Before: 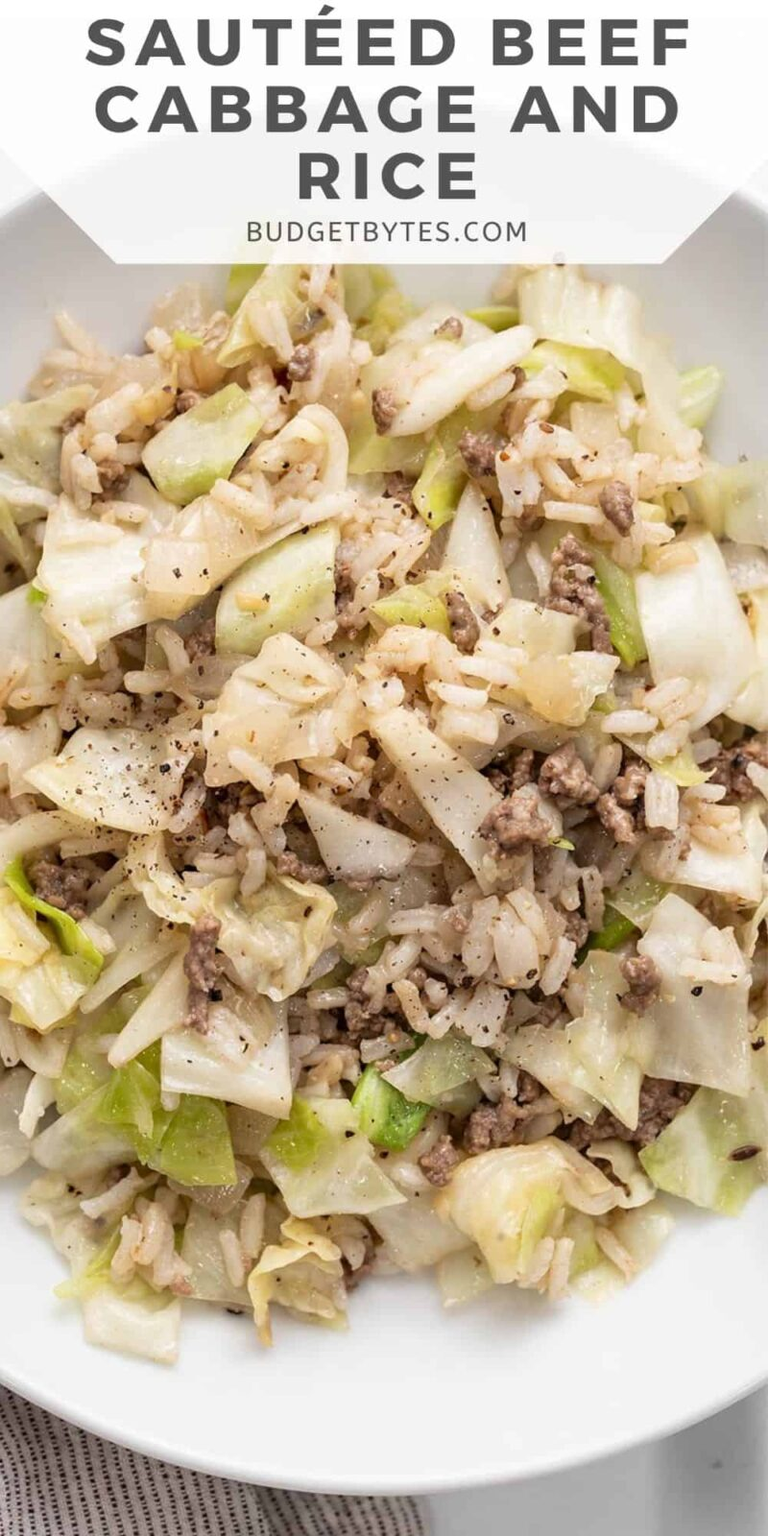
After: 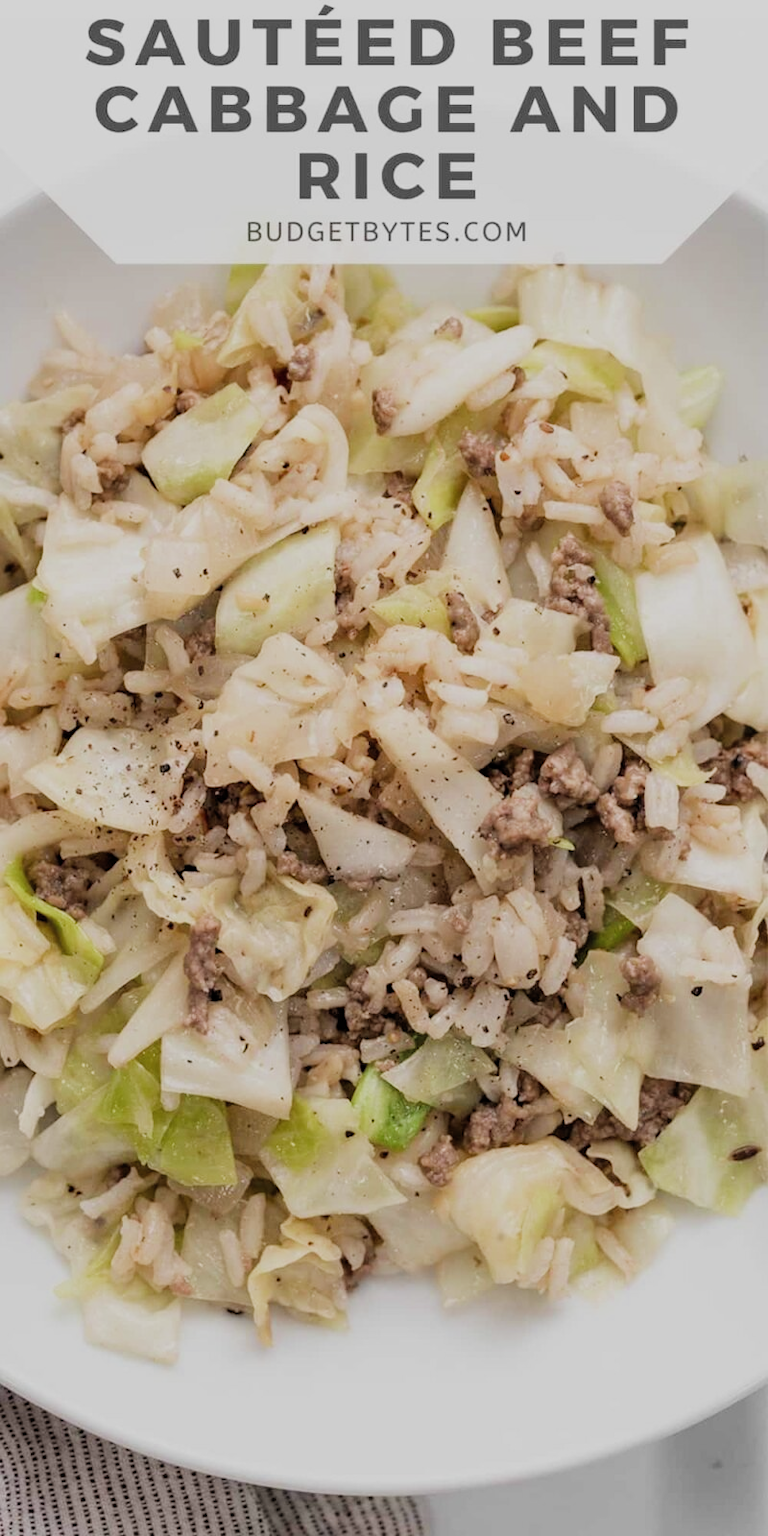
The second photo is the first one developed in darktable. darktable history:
filmic rgb: black relative exposure -7.65 EV, white relative exposure 4.56 EV, hardness 3.61, add noise in highlights 0.002, preserve chrominance max RGB, color science v3 (2019), use custom middle-gray values true, contrast in highlights soft
